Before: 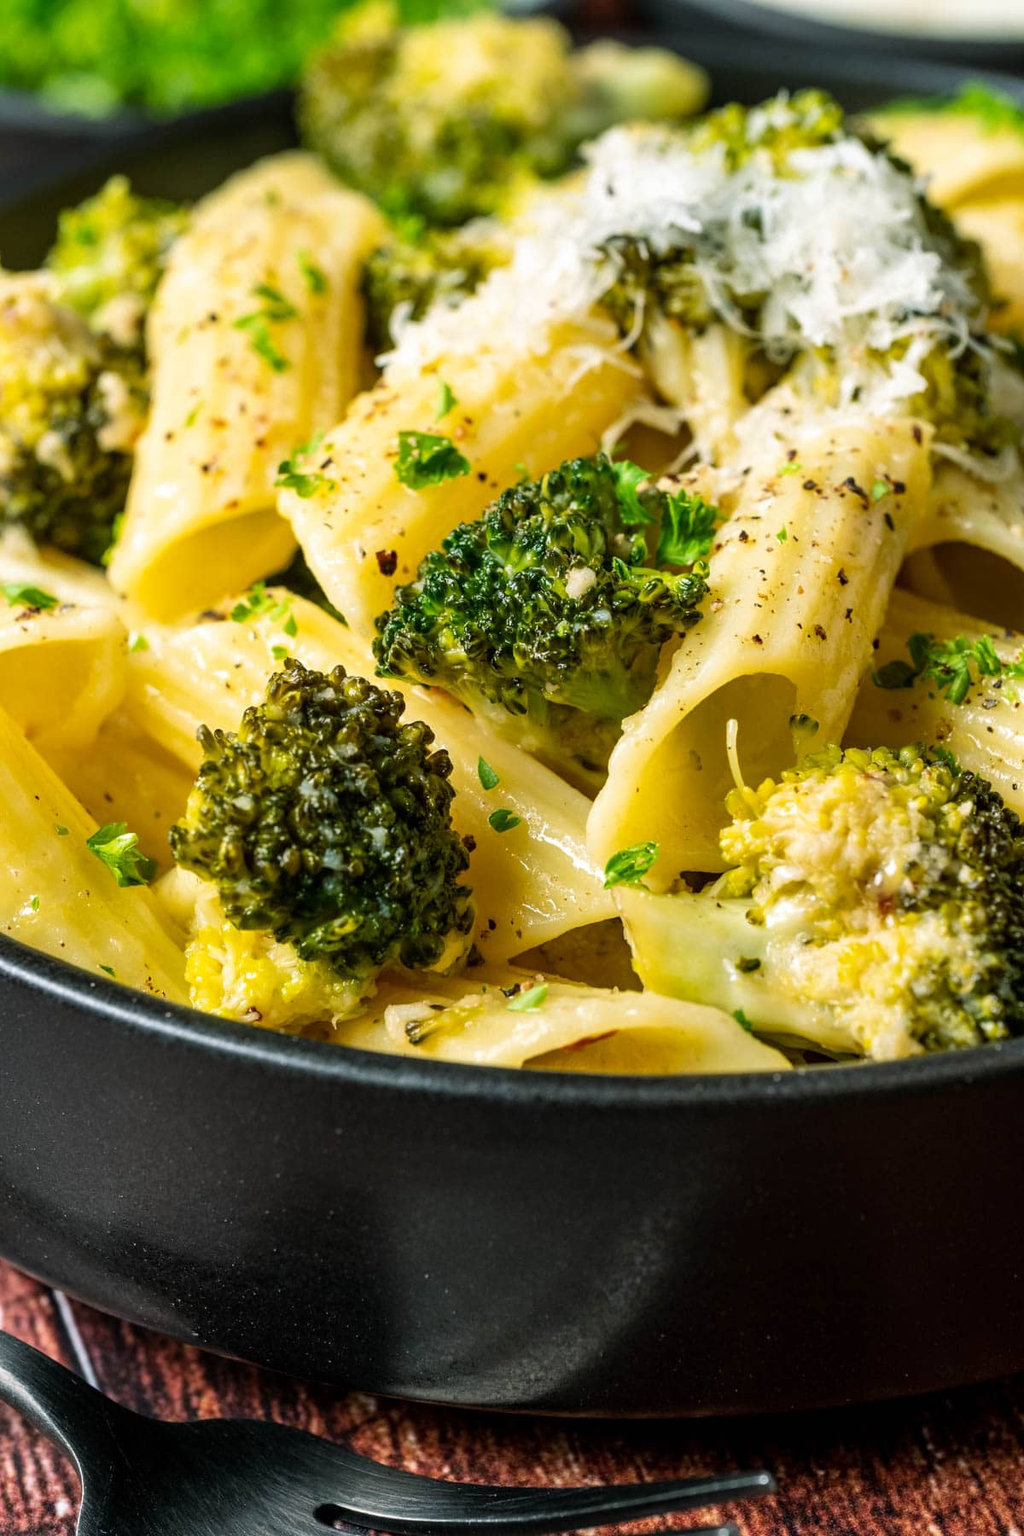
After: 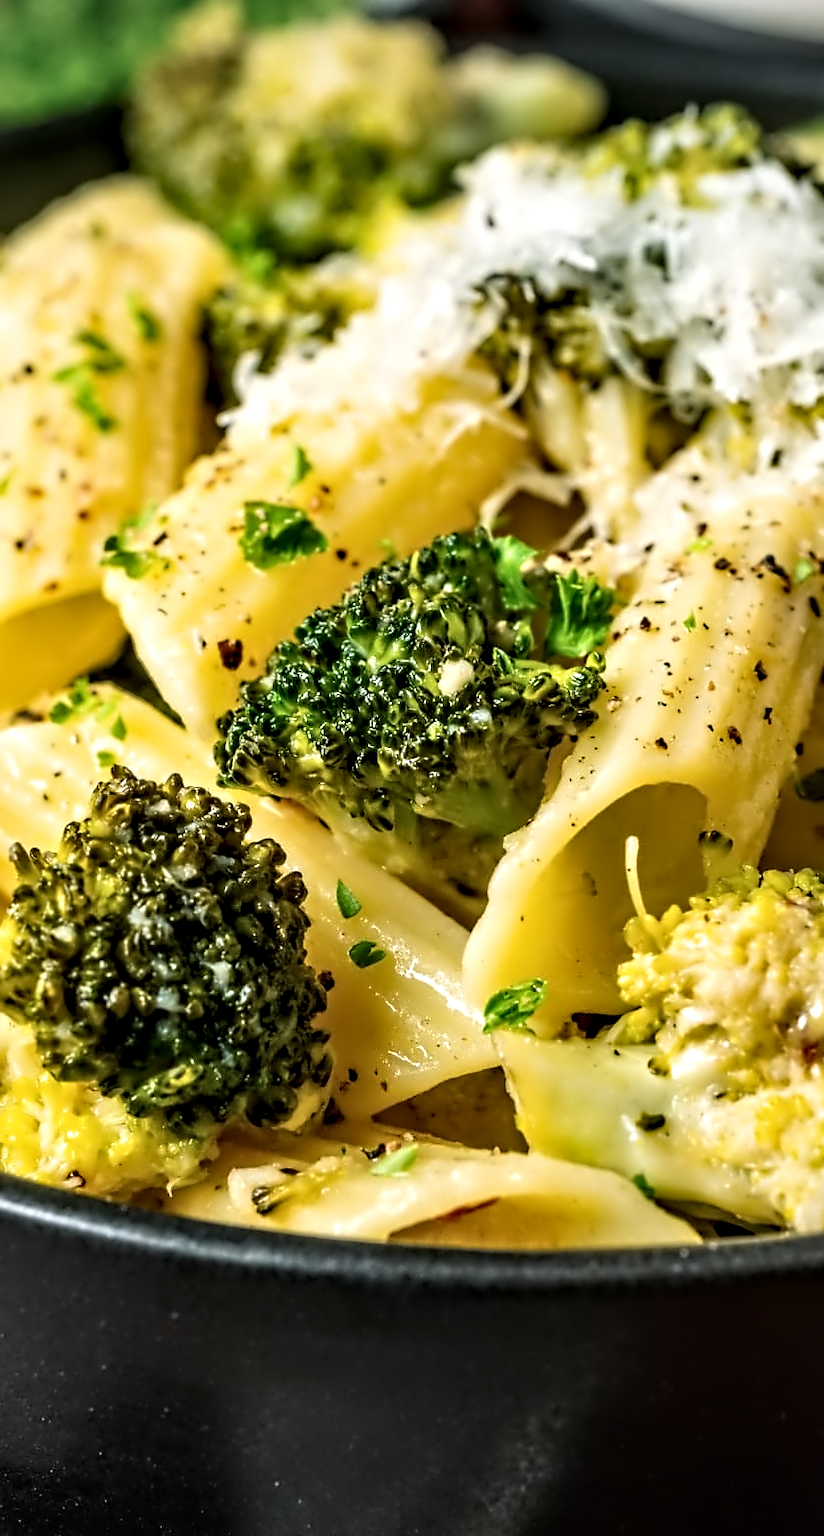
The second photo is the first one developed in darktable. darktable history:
crop: left 18.479%, right 12.2%, bottom 13.971%
vignetting: on, module defaults
contrast equalizer: octaves 7, y [[0.5, 0.542, 0.583, 0.625, 0.667, 0.708], [0.5 ×6], [0.5 ×6], [0, 0.033, 0.067, 0.1, 0.133, 0.167], [0, 0.05, 0.1, 0.15, 0.2, 0.25]]
